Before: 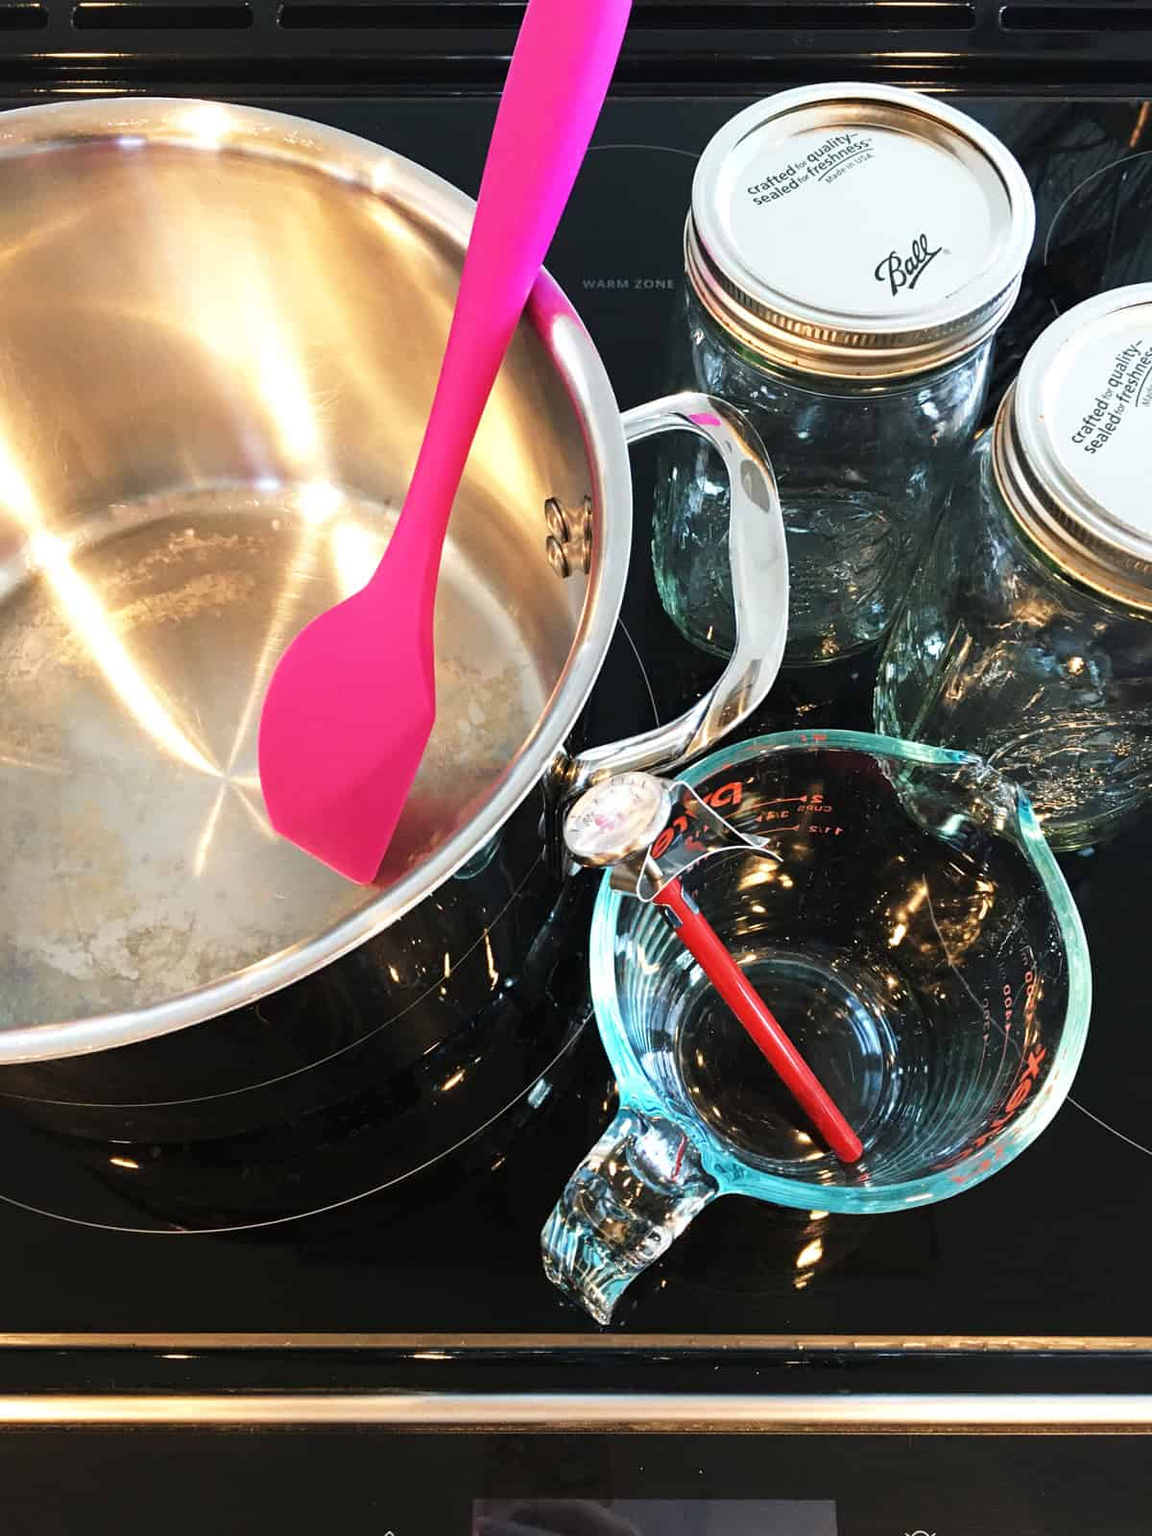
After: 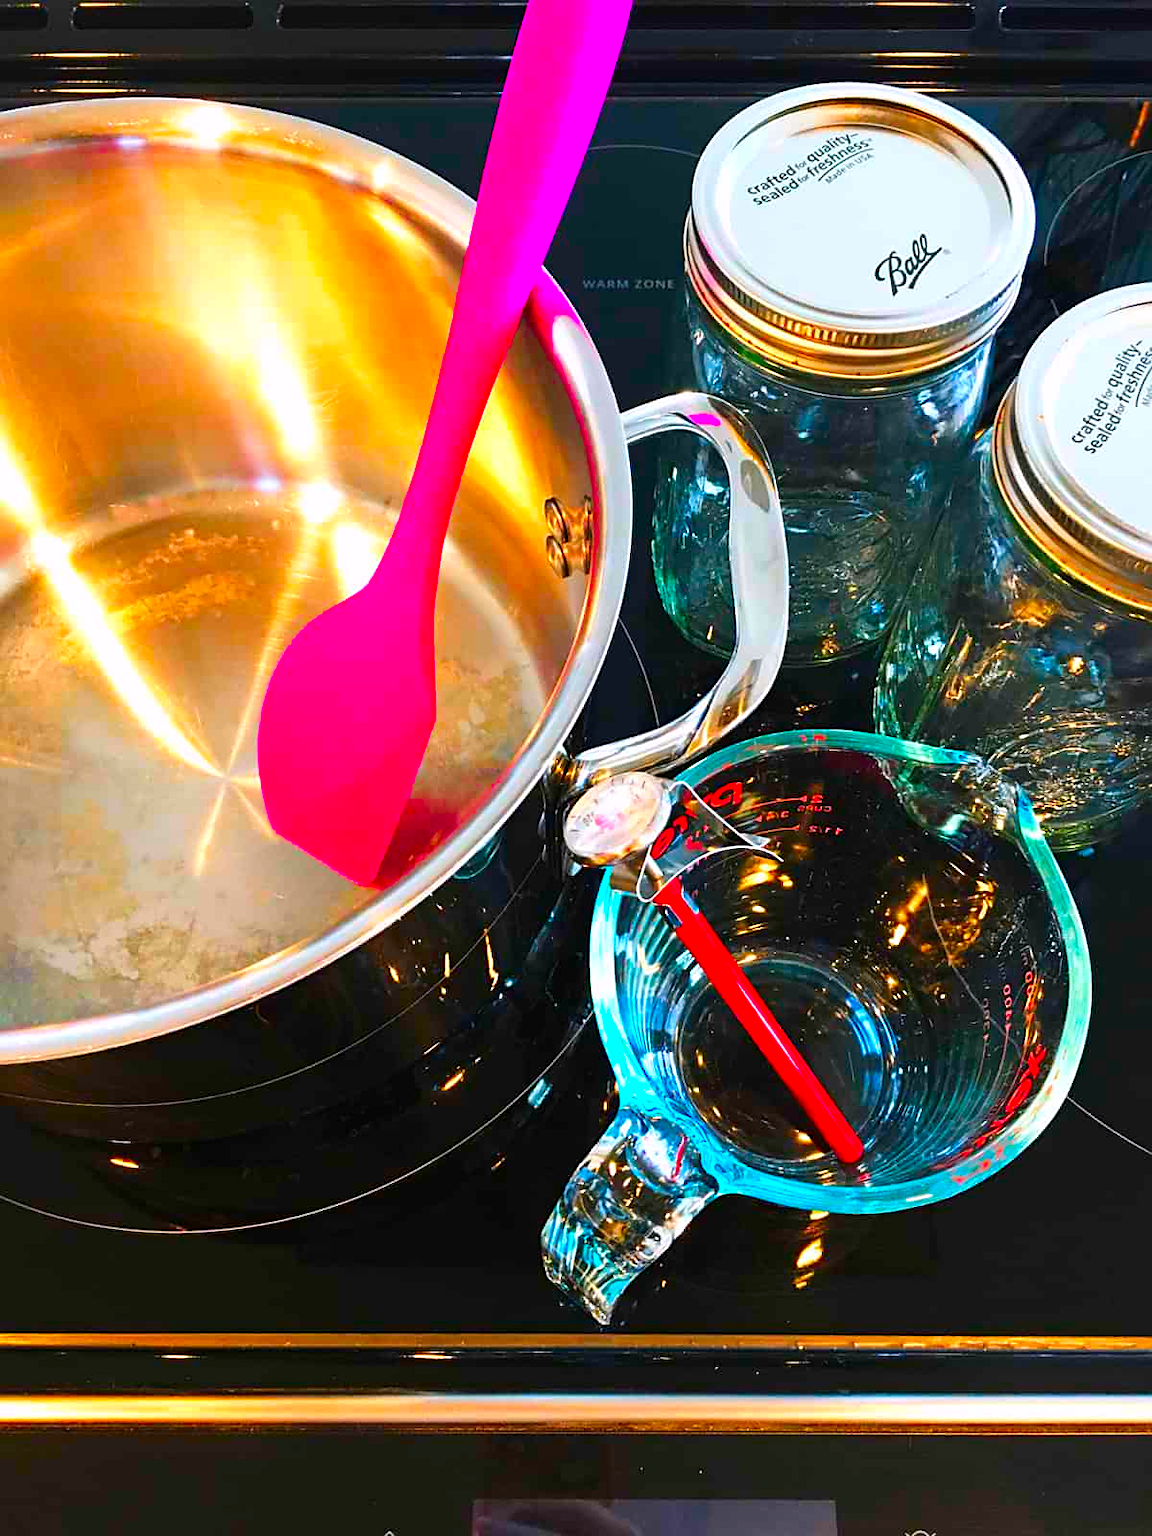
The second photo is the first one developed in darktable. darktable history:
color correction: highlights a* 1.51, highlights b* -1.79, saturation 2.43
sharpen: radius 1.914, amount 0.404, threshold 1.436
